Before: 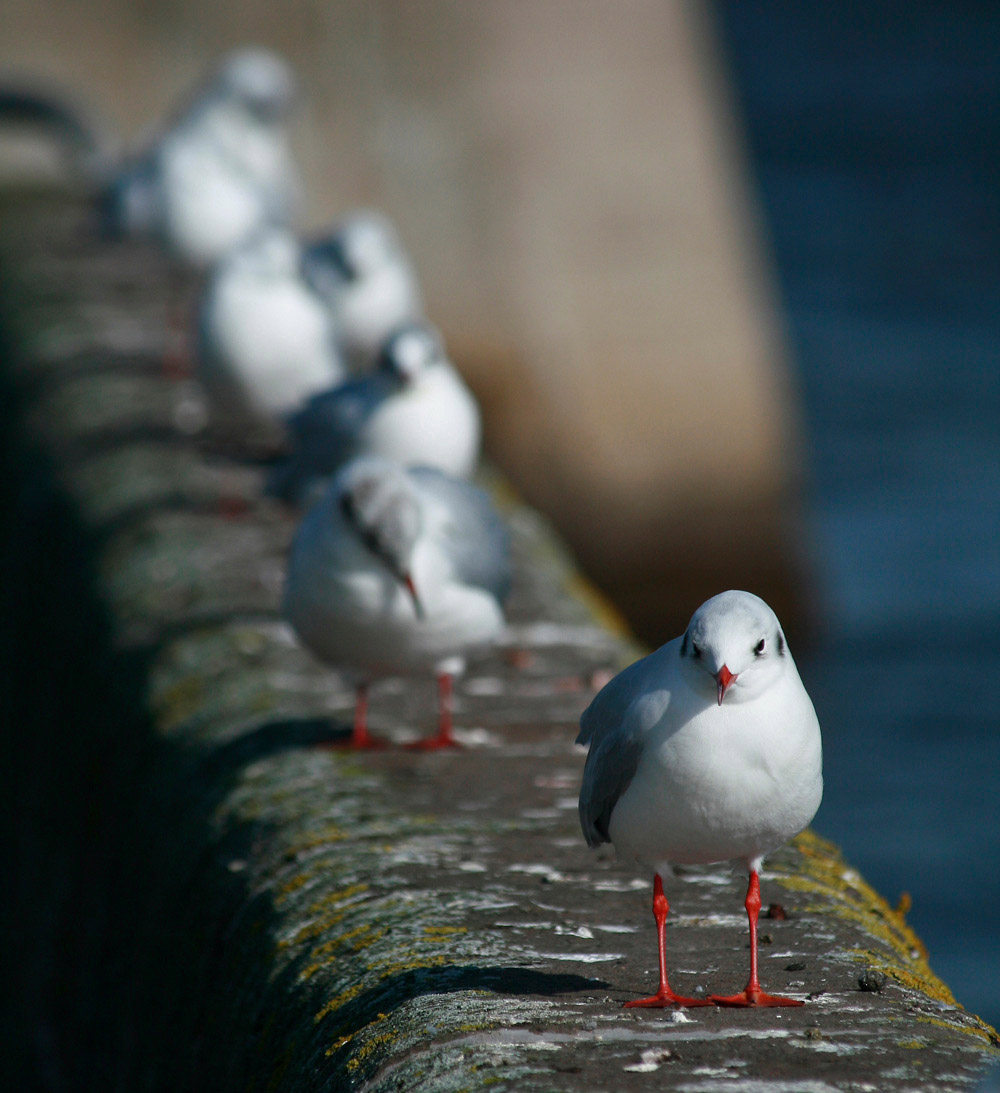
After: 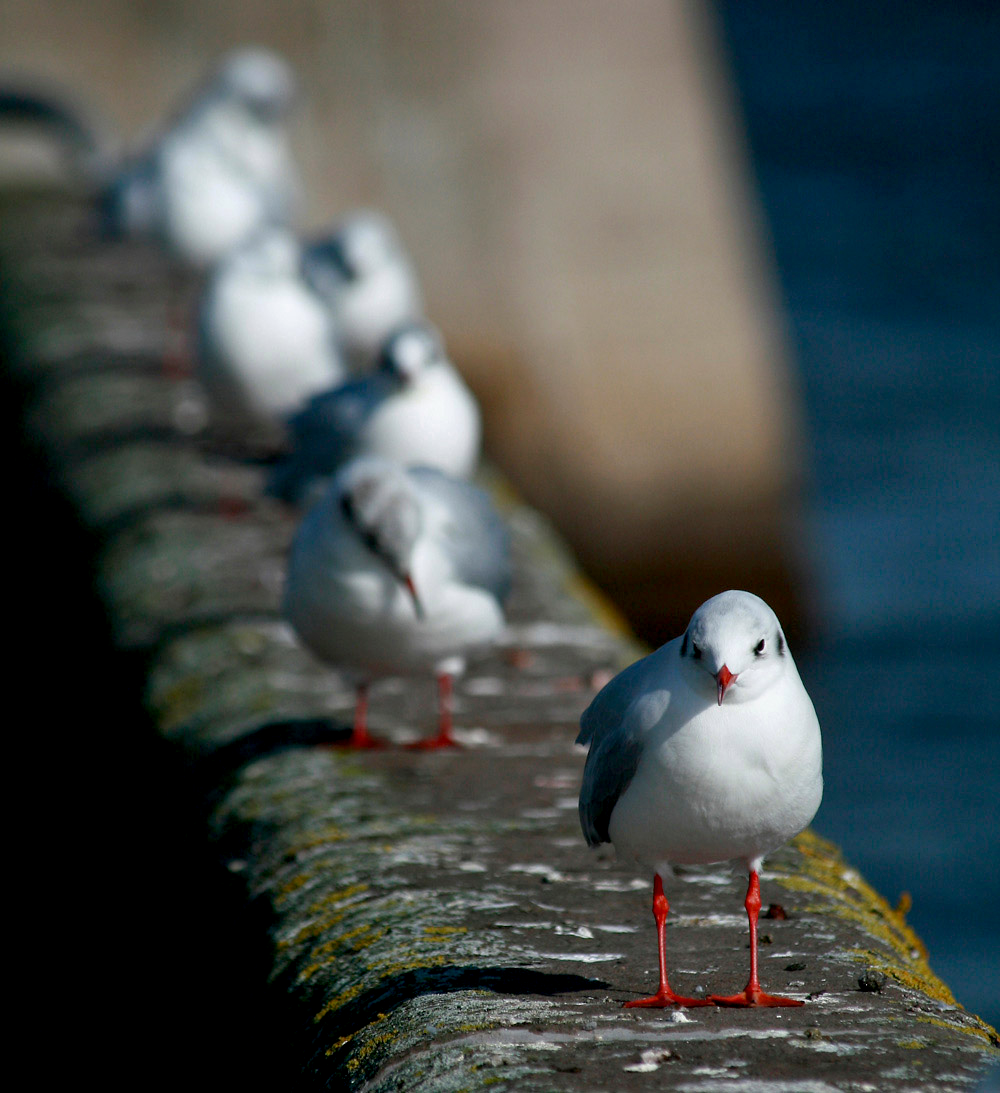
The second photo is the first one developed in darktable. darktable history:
exposure: black level correction 0.007, exposure 0.093 EV, compensate highlight preservation false
white balance: emerald 1
